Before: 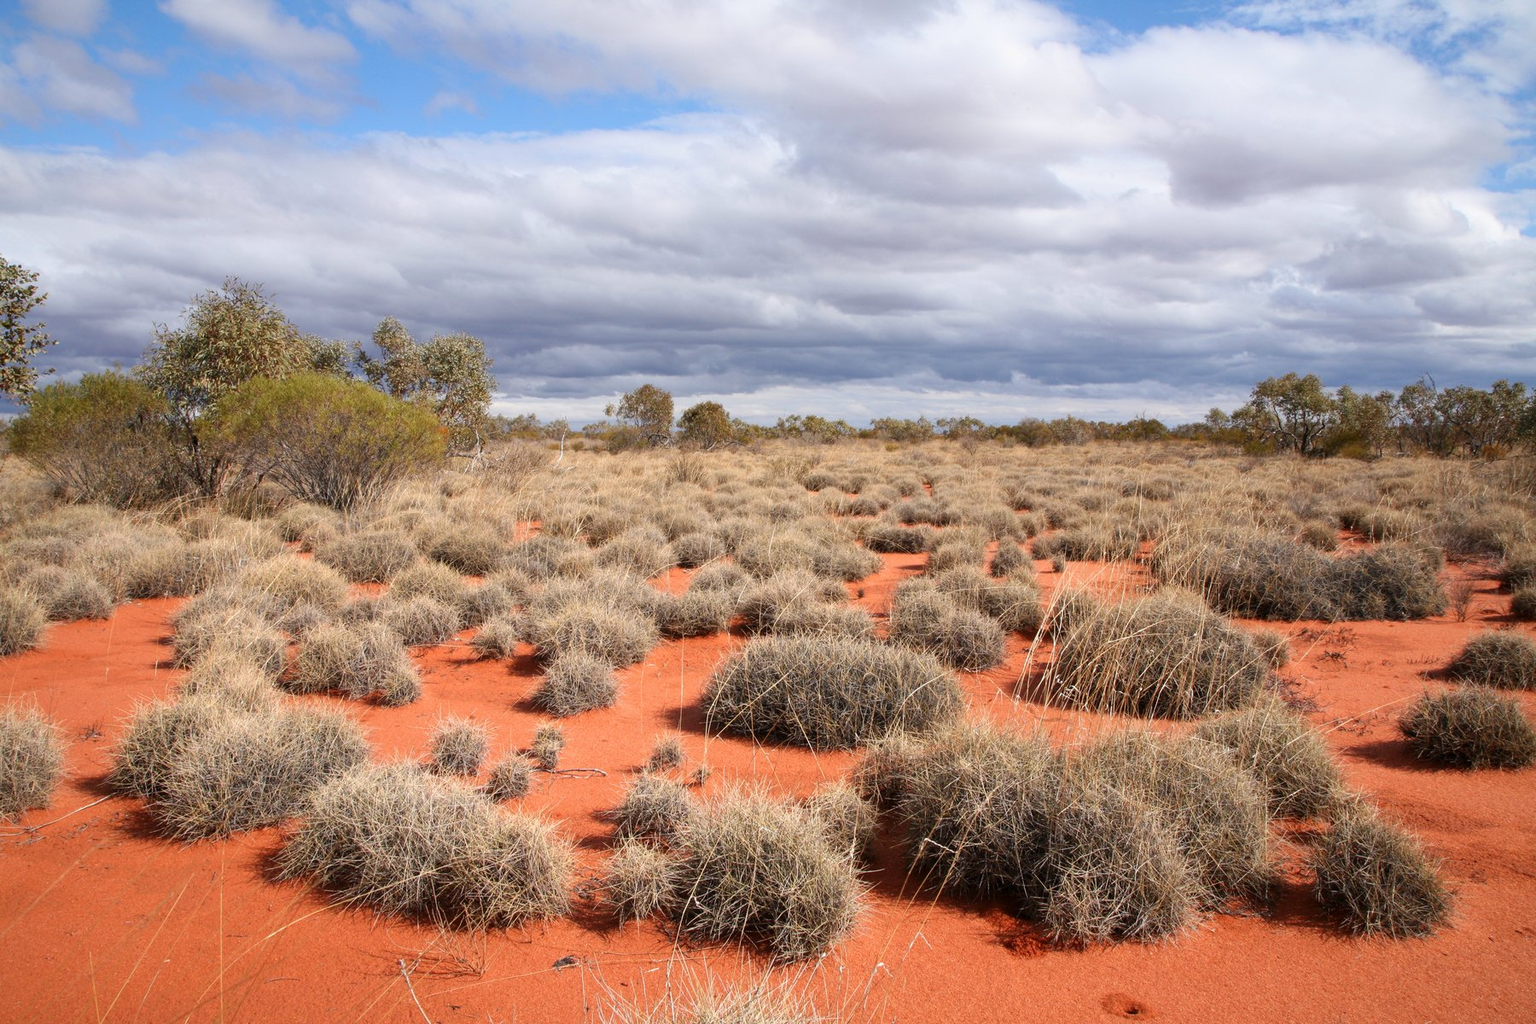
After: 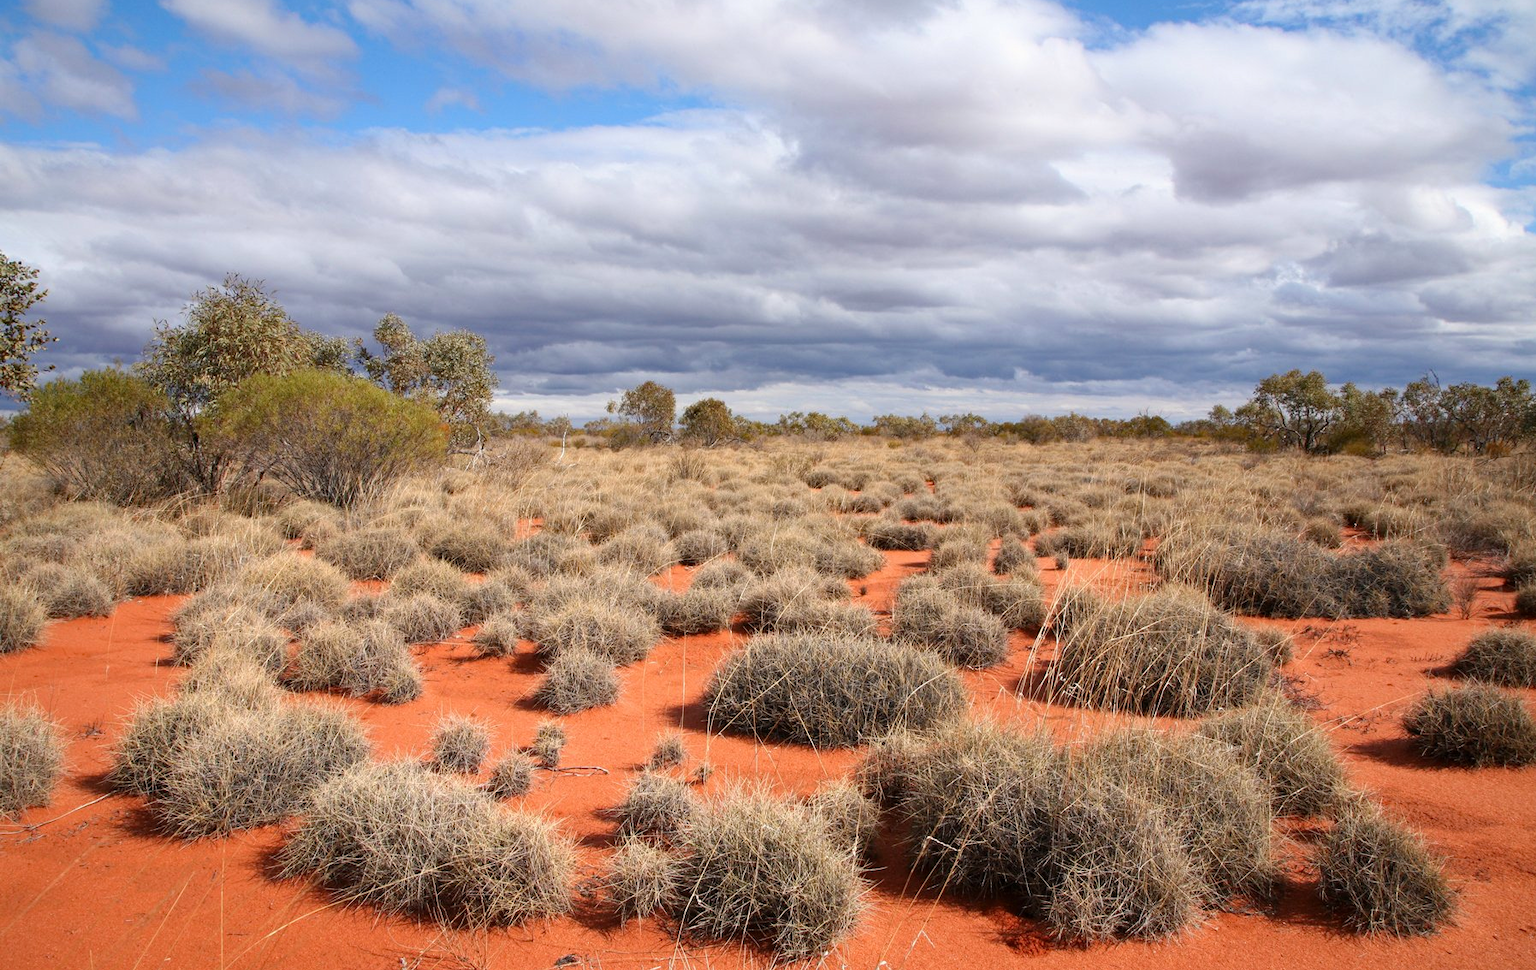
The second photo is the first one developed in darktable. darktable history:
crop: top 0.448%, right 0.264%, bottom 5.045%
haze removal: compatibility mode true, adaptive false
